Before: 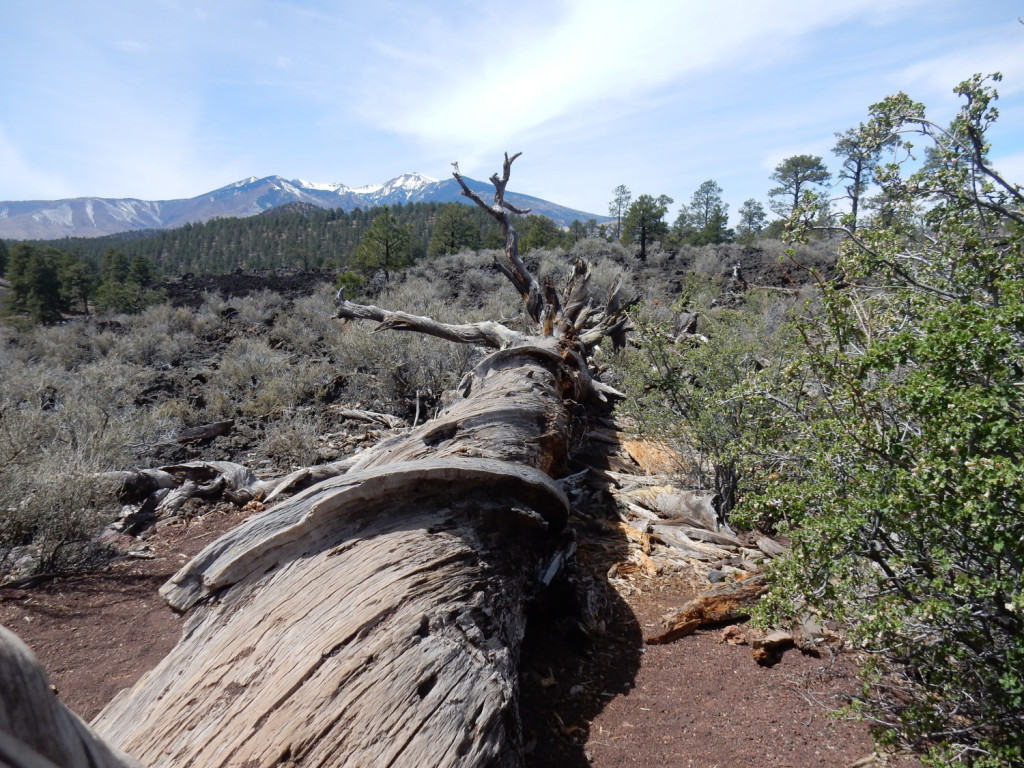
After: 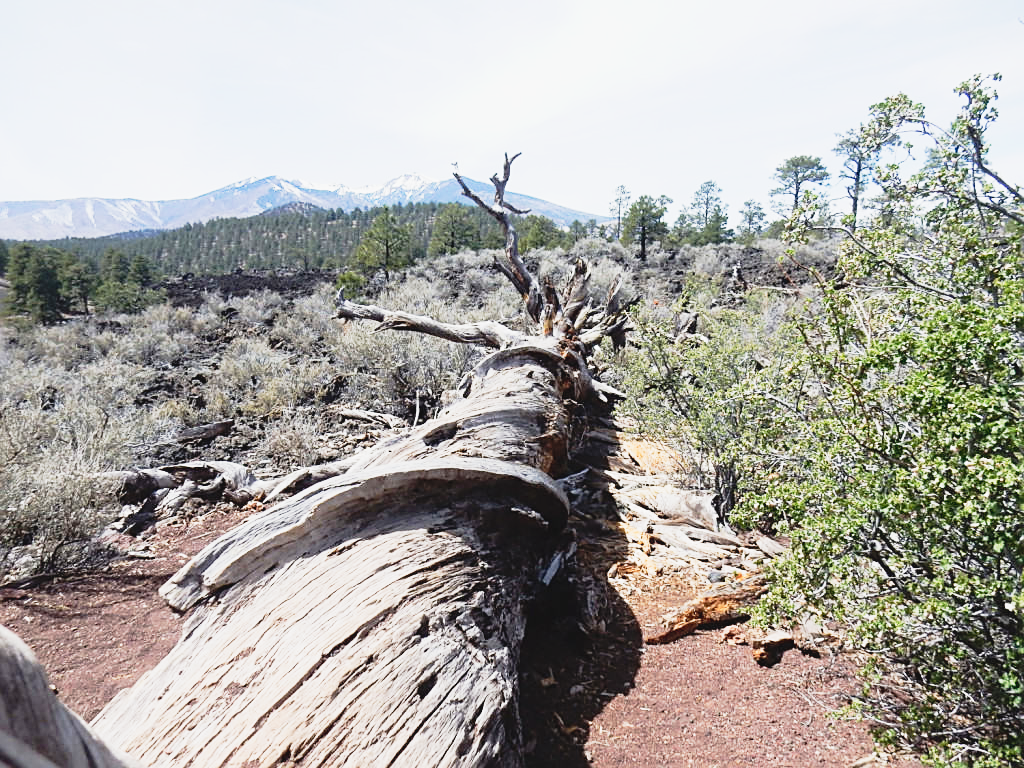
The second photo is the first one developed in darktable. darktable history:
tone curve: curves: ch0 [(0, 0.052) (0.207, 0.35) (0.392, 0.592) (0.54, 0.803) (0.725, 0.922) (0.99, 0.974)], preserve colors none
sharpen: on, module defaults
